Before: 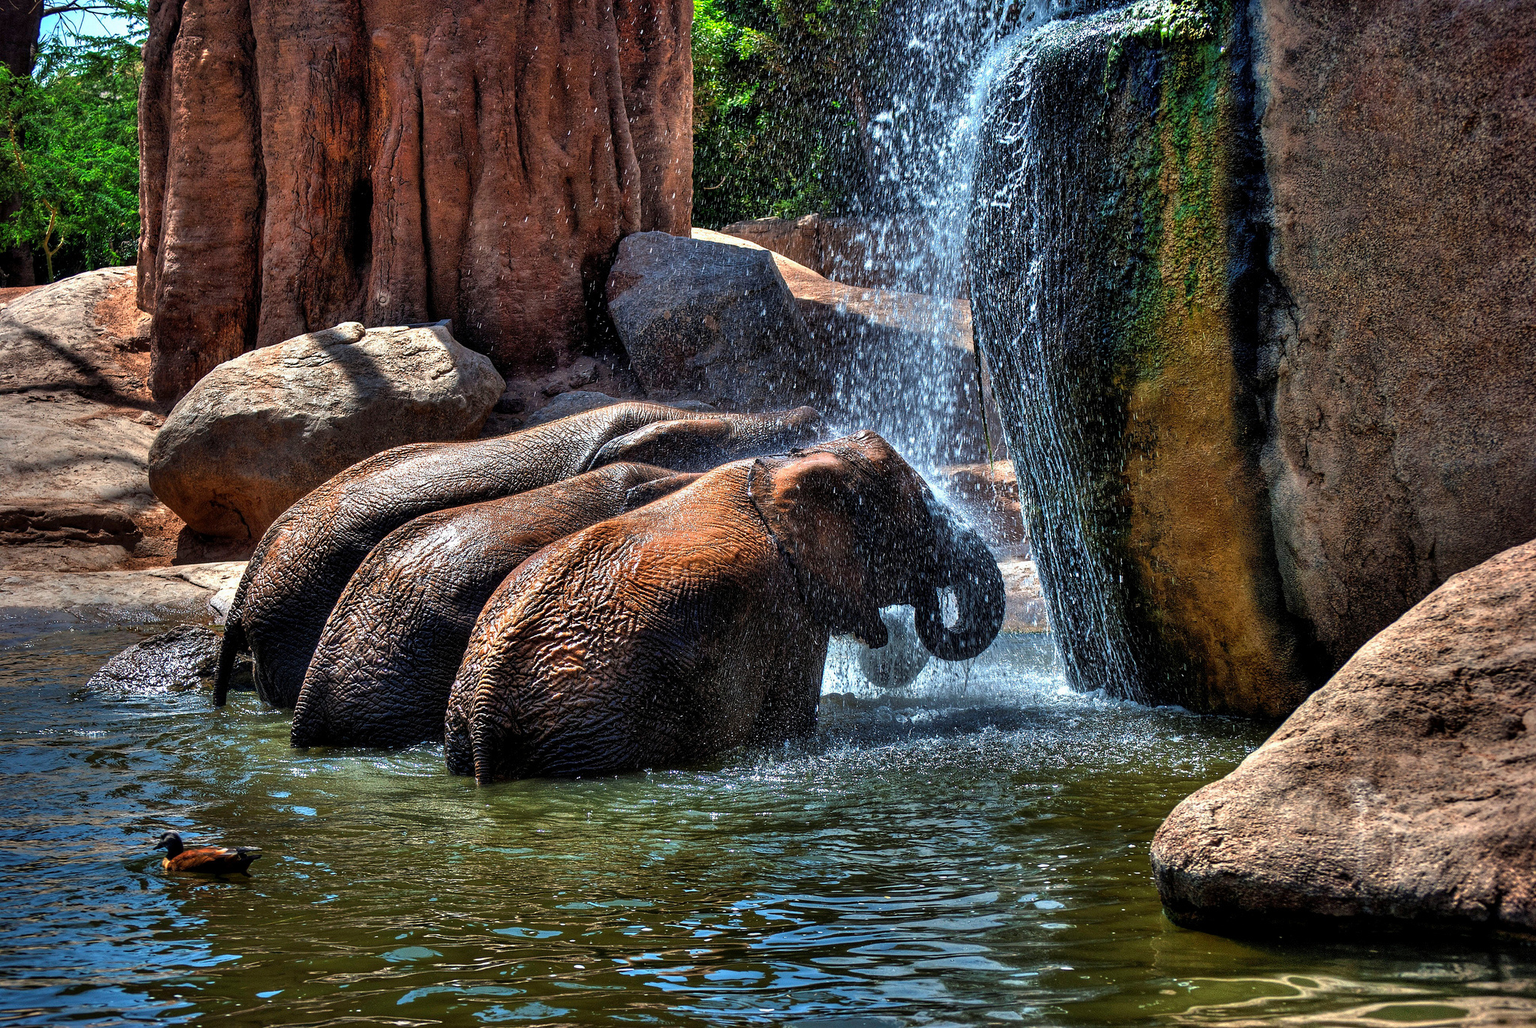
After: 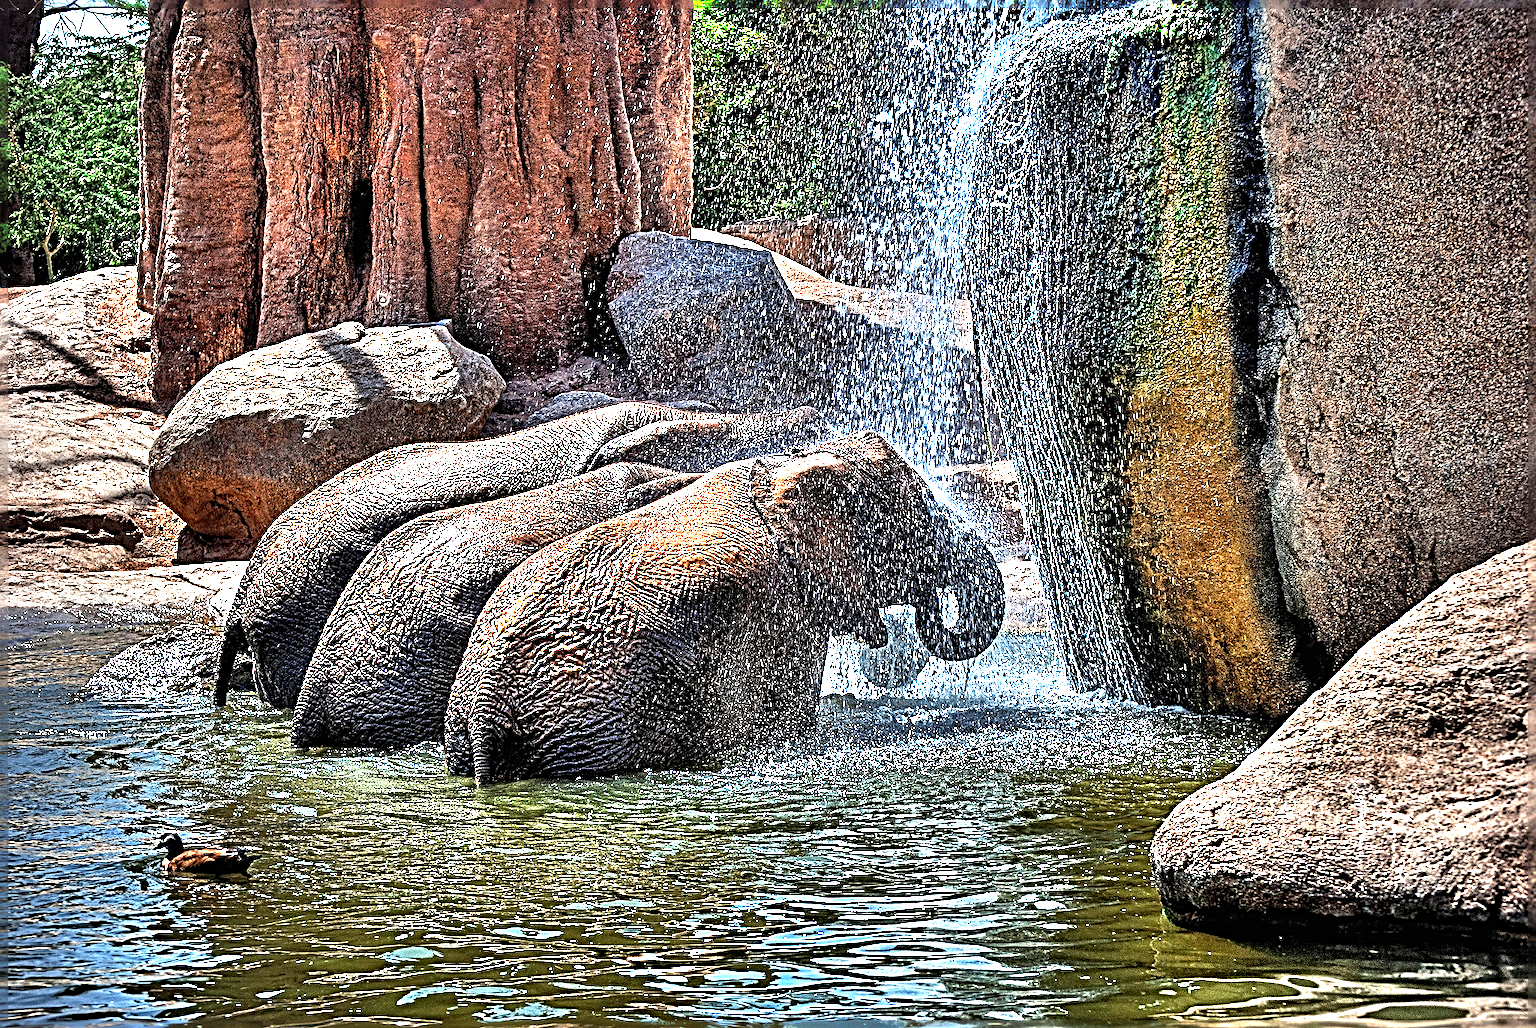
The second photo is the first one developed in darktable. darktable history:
vignetting: fall-off radius 60.81%, brightness -0.575
sharpen: radius 4.011, amount 1.997
exposure: black level correction 0, exposure 1.455 EV, compensate highlight preservation false
